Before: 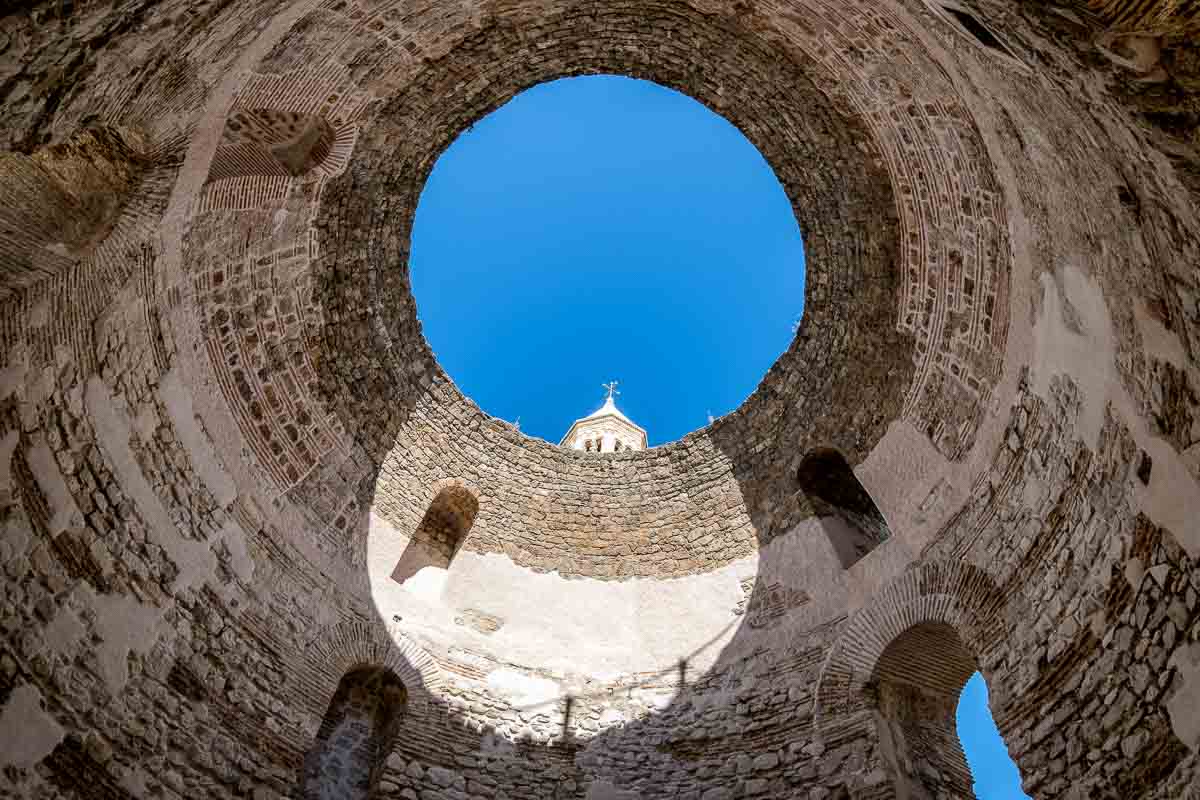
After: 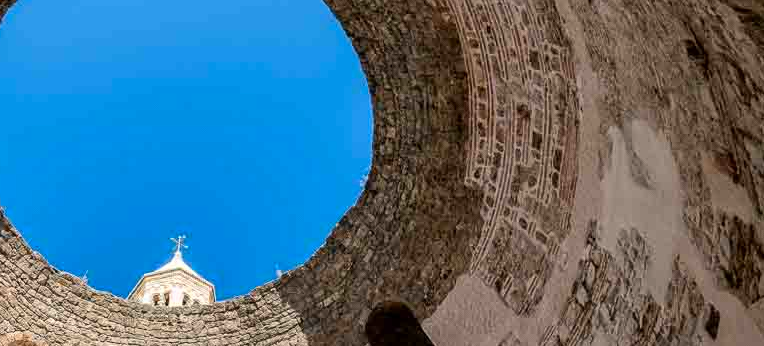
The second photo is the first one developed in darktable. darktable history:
crop: left 36.005%, top 18.293%, right 0.31%, bottom 38.444%
color correction: highlights a* 0.816, highlights b* 2.78, saturation 1.1
